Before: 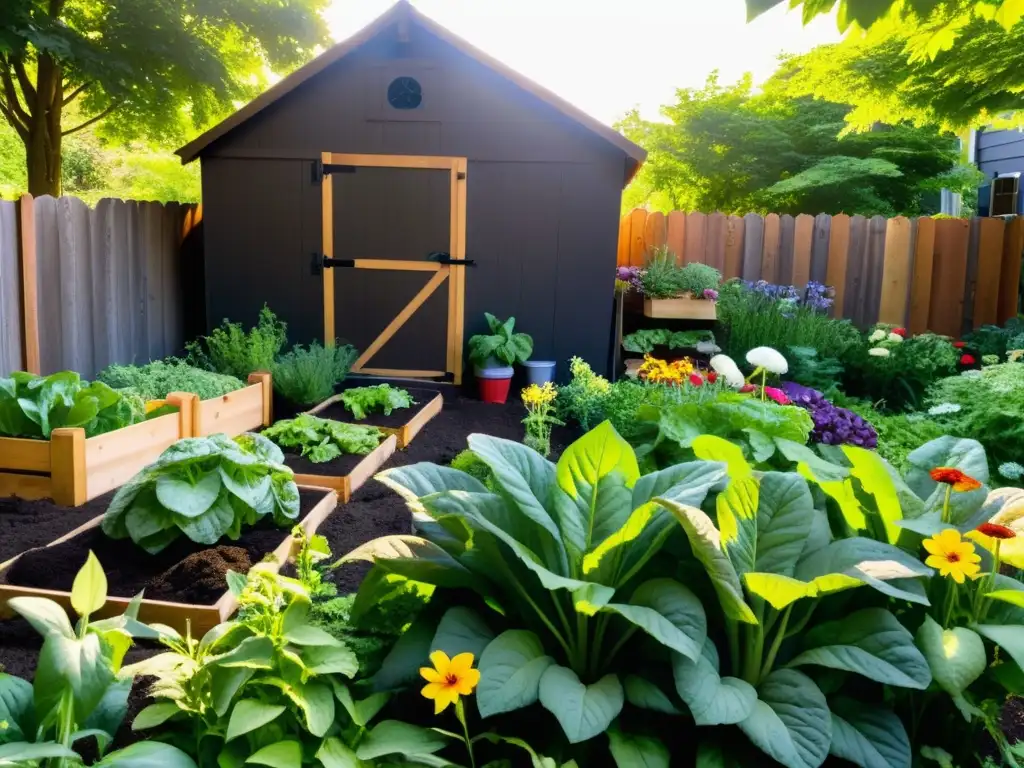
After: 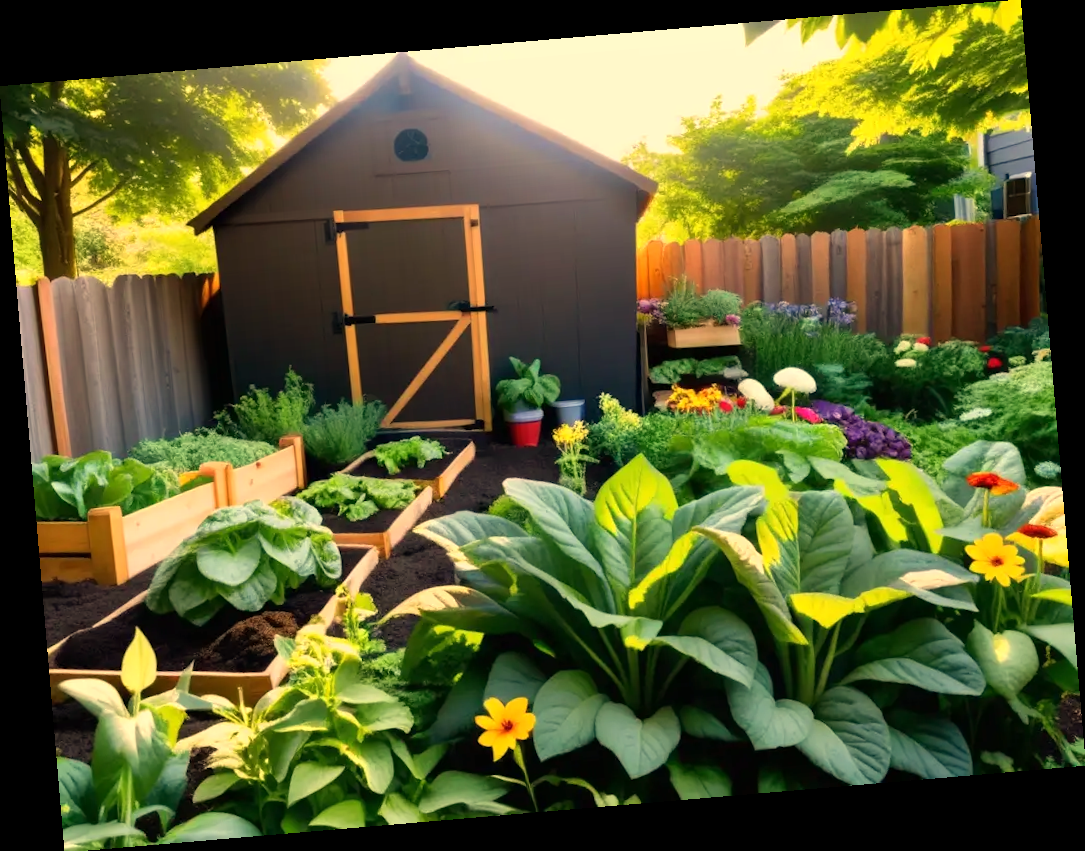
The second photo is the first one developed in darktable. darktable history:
rotate and perspective: rotation -4.86°, automatic cropping off
white balance: red 1.138, green 0.996, blue 0.812
